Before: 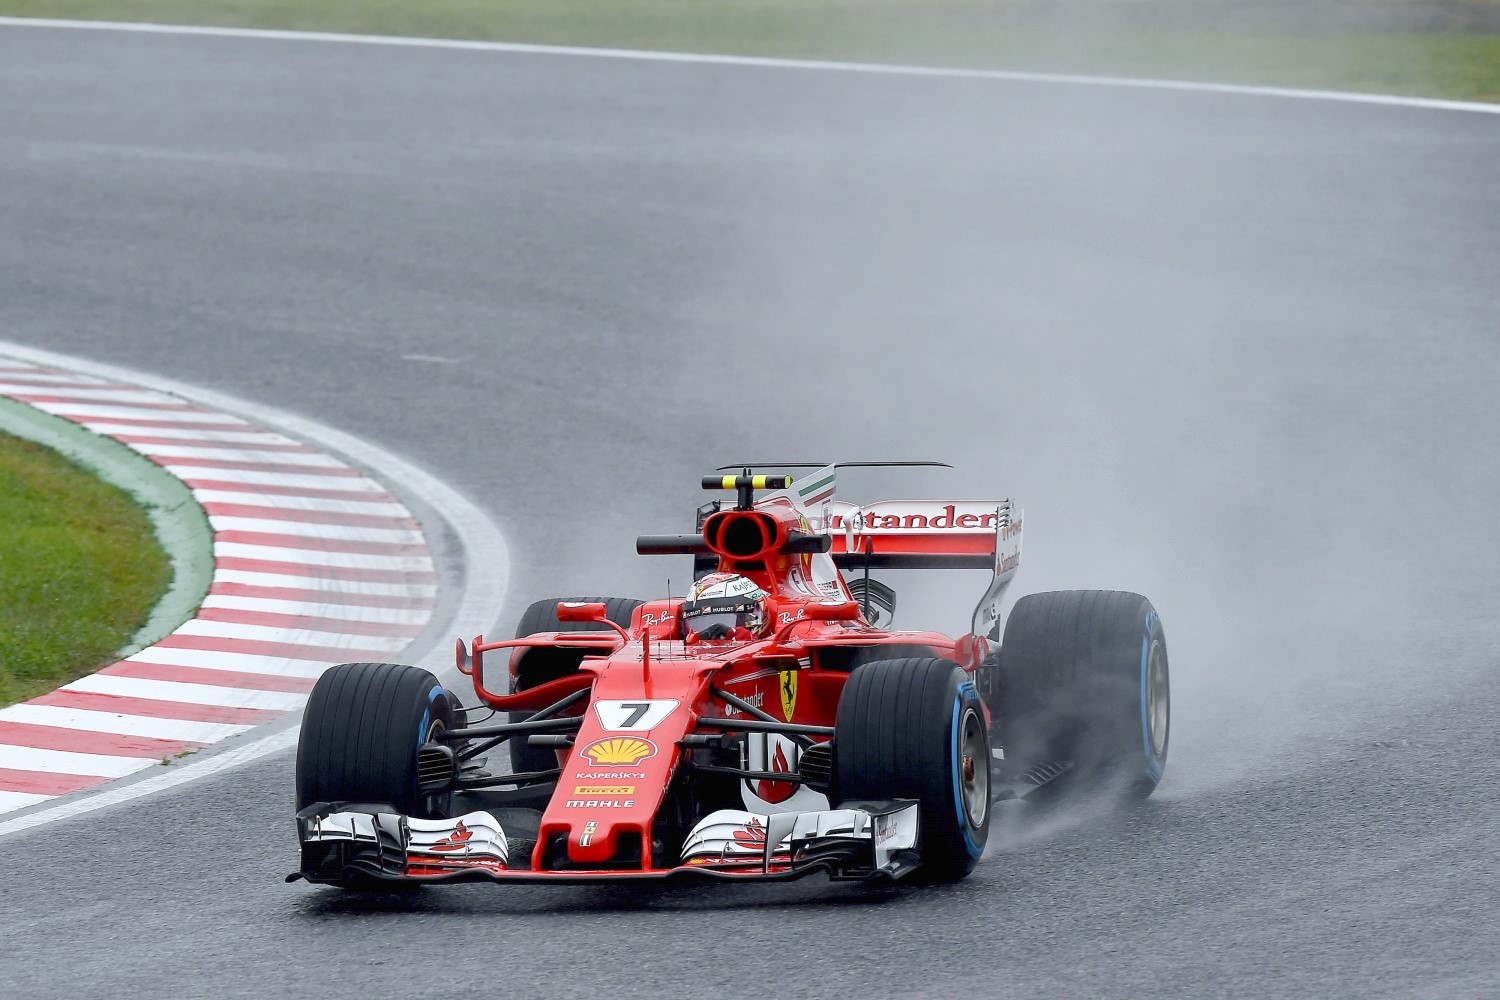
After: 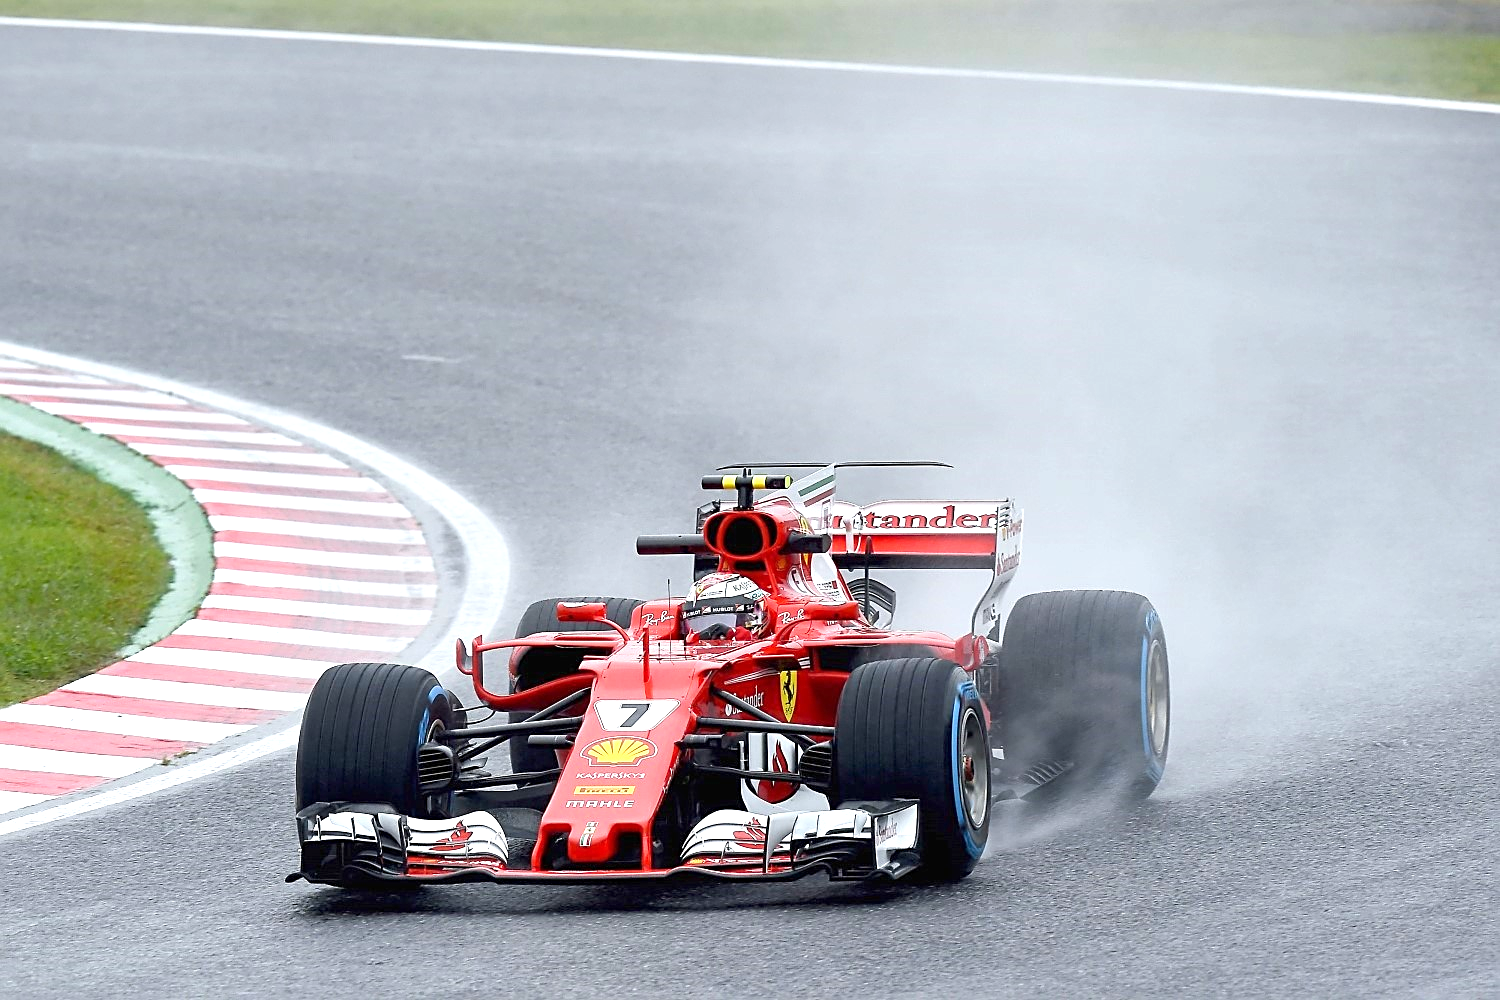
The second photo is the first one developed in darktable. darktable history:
sharpen: on, module defaults
exposure: exposure 0.657 EV, compensate highlight preservation false
